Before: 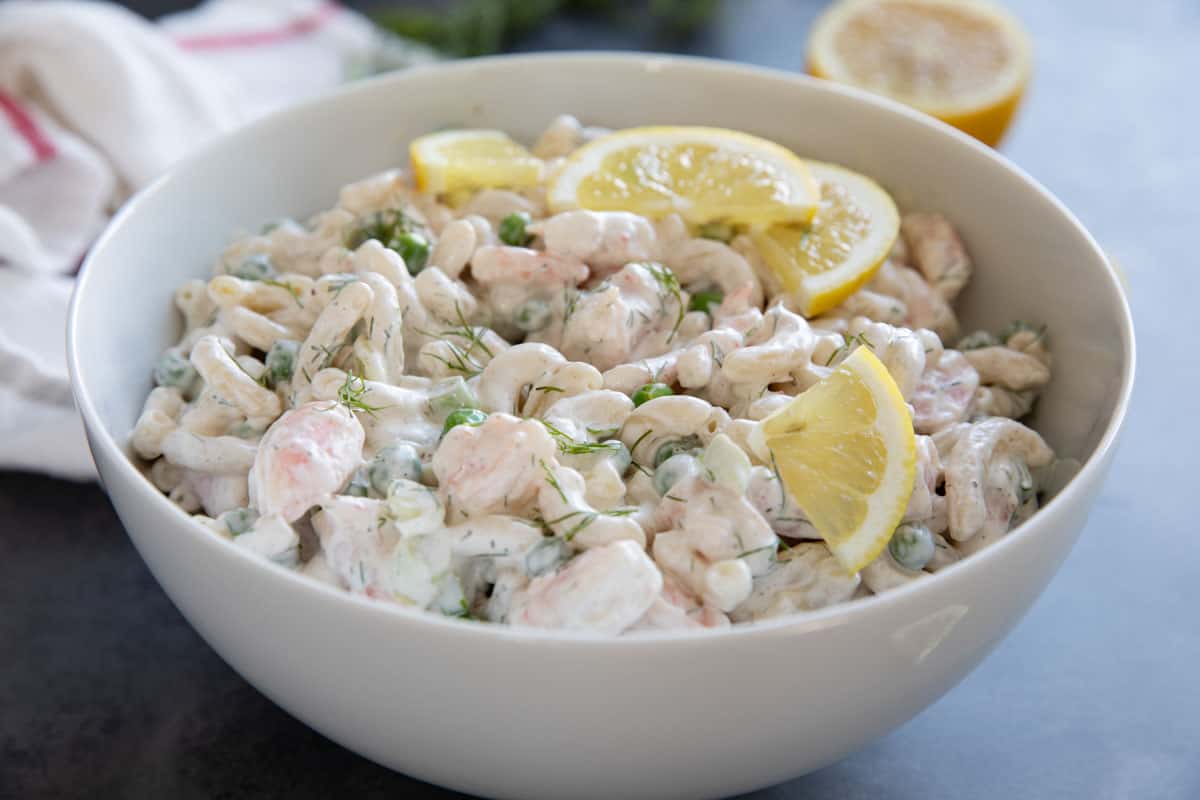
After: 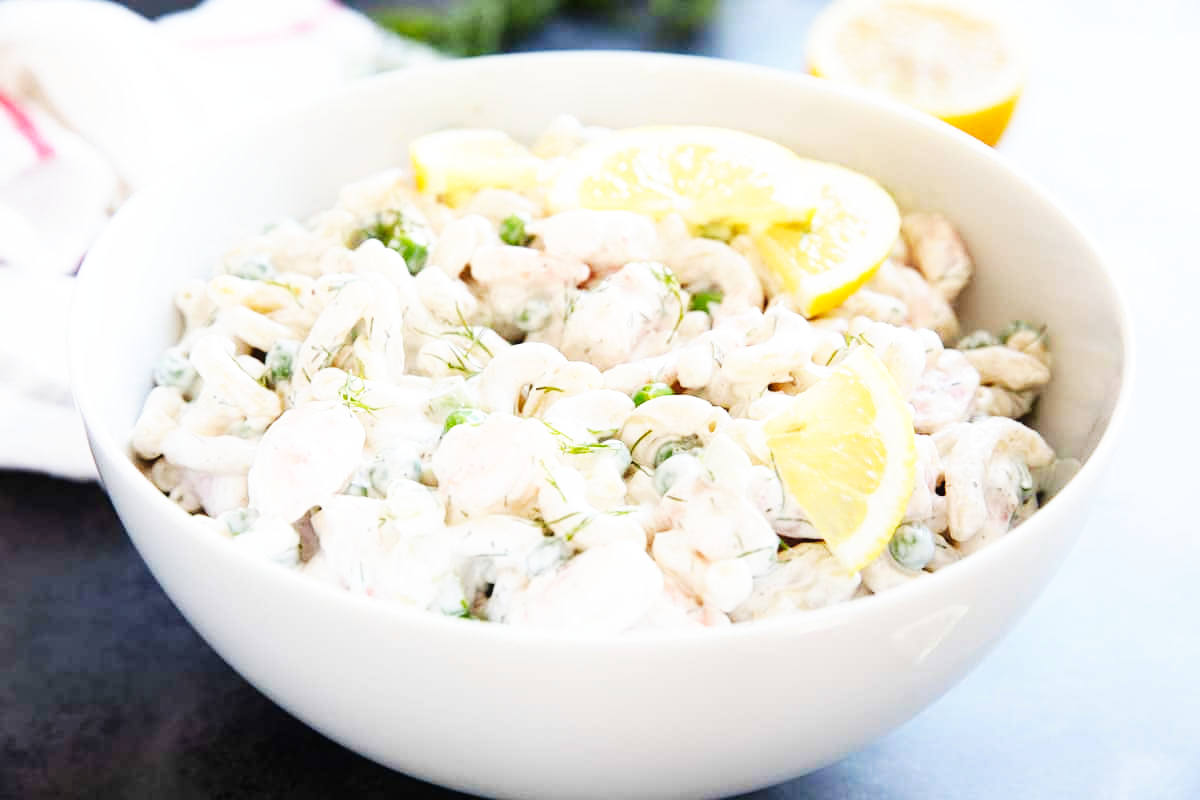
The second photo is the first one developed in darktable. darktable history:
base curve: curves: ch0 [(0, 0) (0.007, 0.004) (0.027, 0.03) (0.046, 0.07) (0.207, 0.54) (0.442, 0.872) (0.673, 0.972) (1, 1)], preserve colors none
contrast equalizer: y [[0.5, 0.488, 0.462, 0.461, 0.491, 0.5], [0.5 ×6], [0.5 ×6], [0 ×6], [0 ×6]]
exposure: black level correction 0, exposure 0.3 EV, compensate highlight preservation false
